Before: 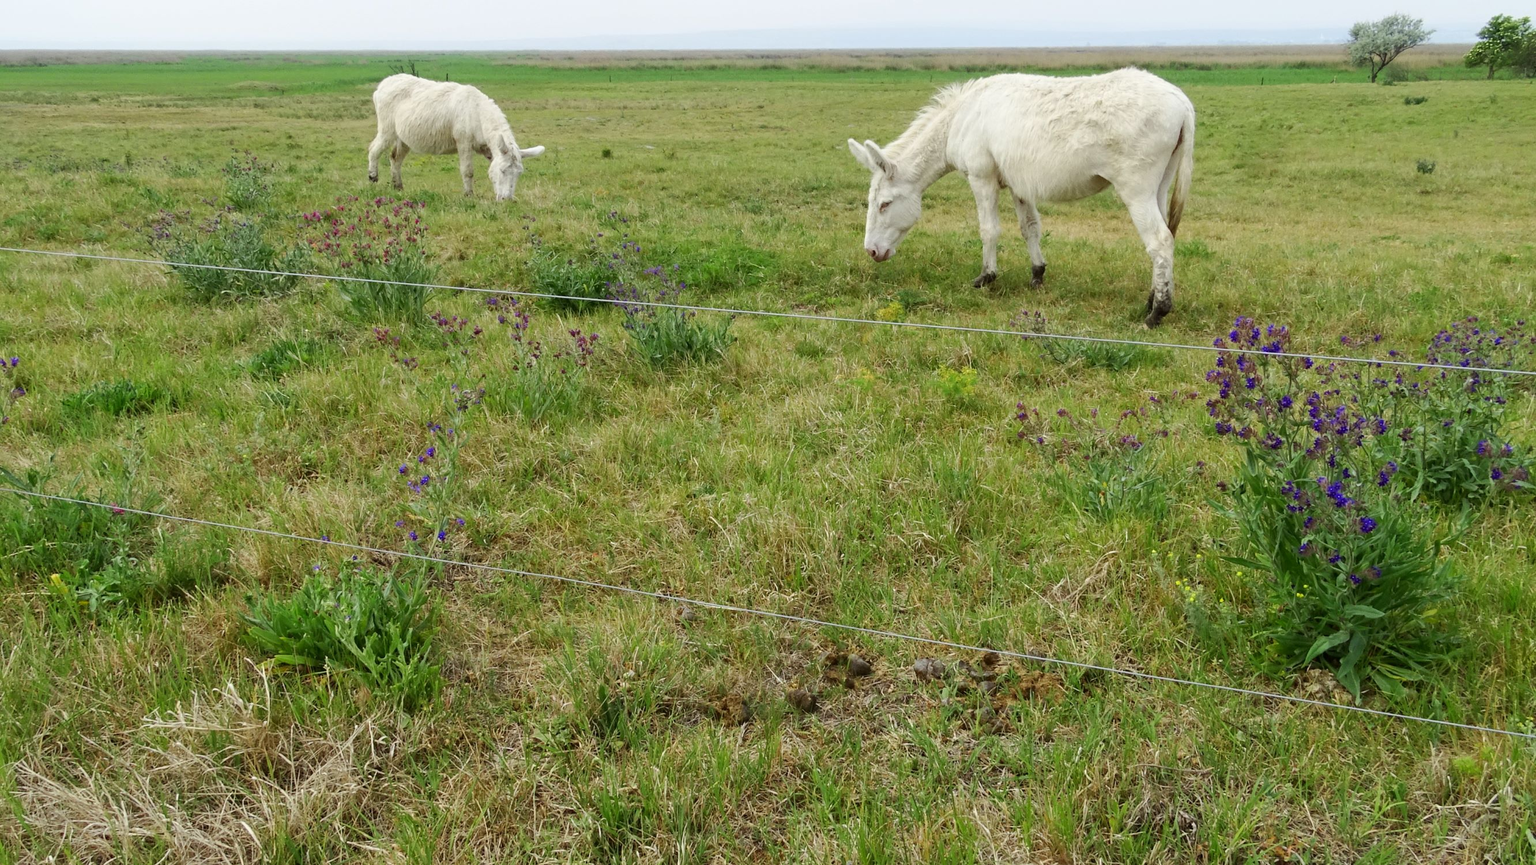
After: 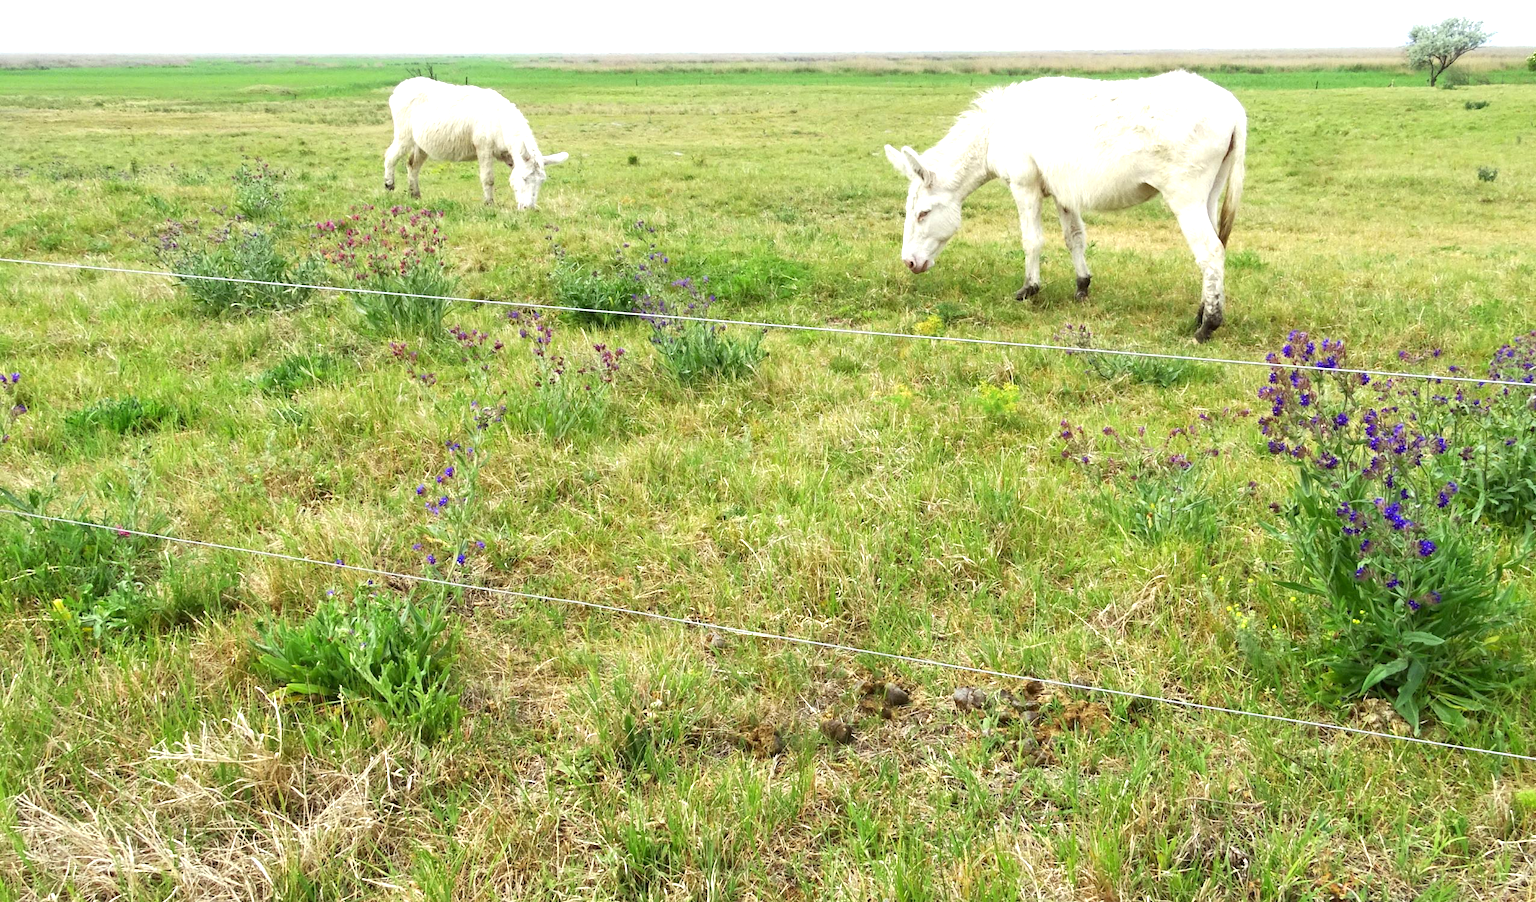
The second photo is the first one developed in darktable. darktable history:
crop: right 4.126%, bottom 0.031%
exposure: exposure 1 EV, compensate highlight preservation false
